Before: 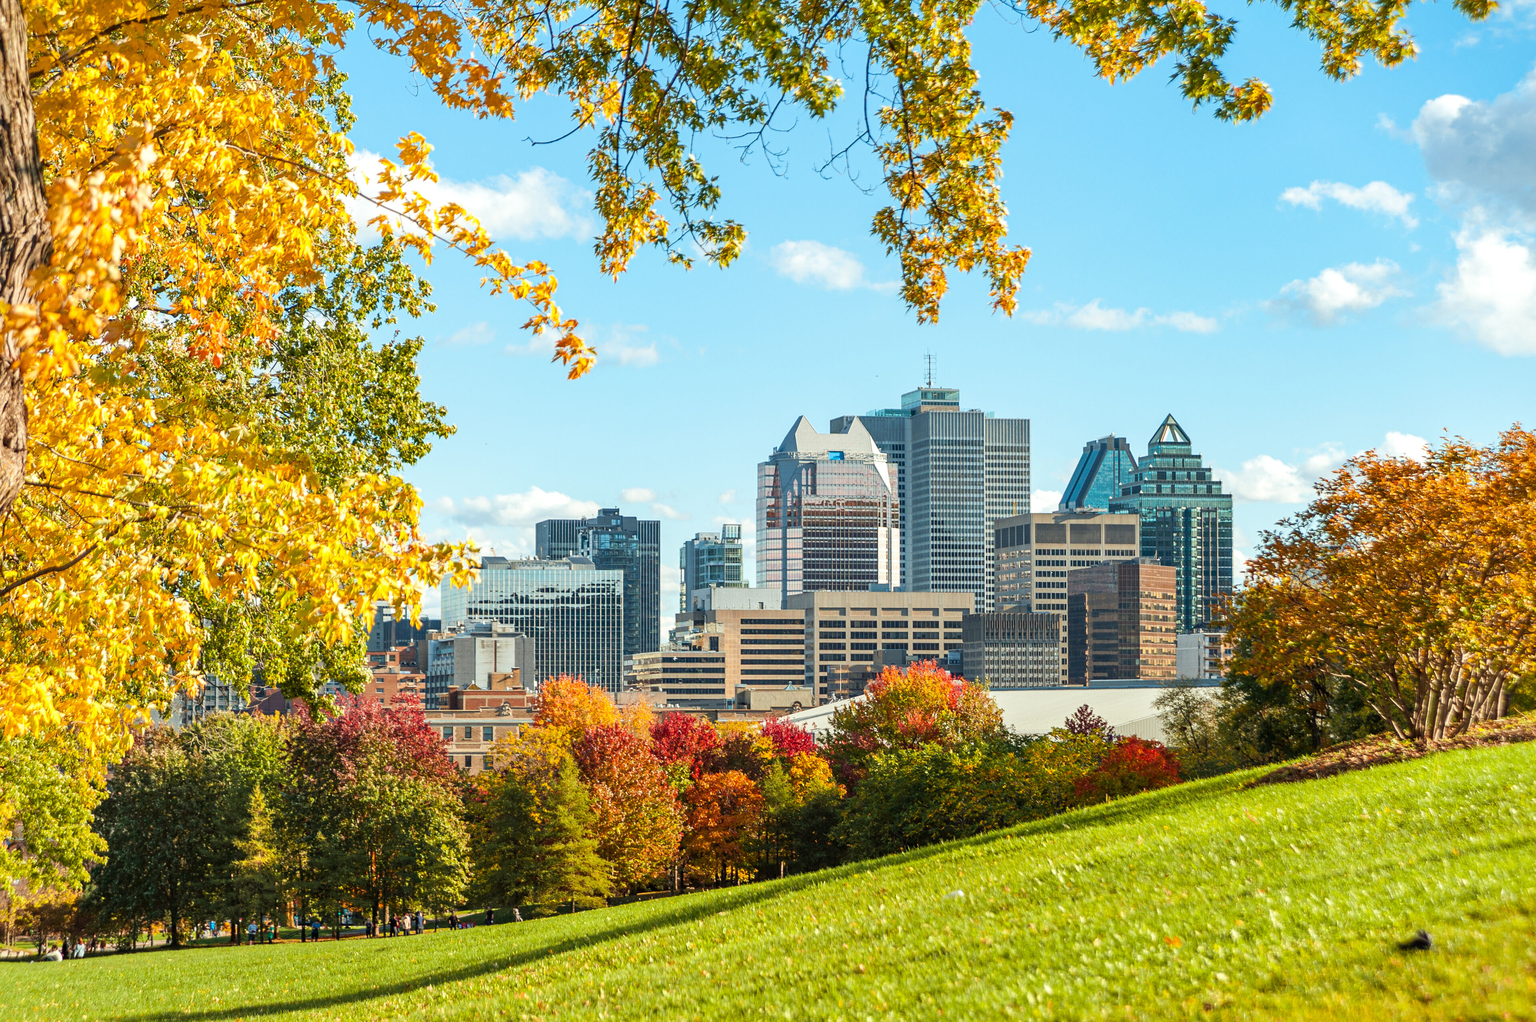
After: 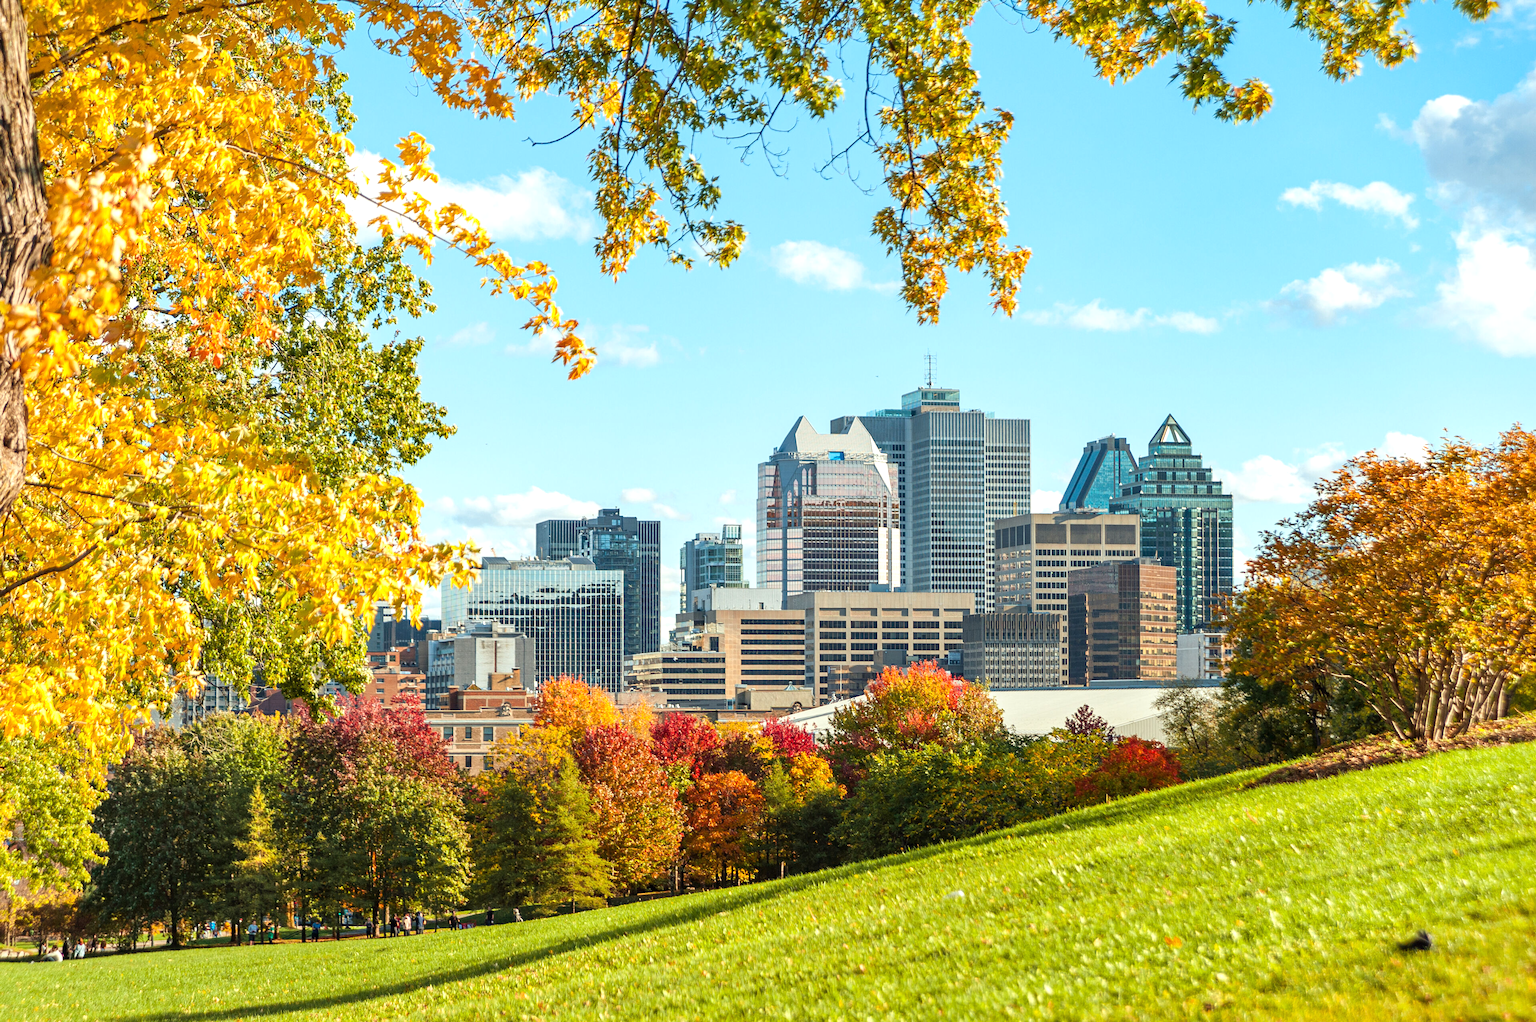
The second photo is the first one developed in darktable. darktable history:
exposure: exposure 0.201 EV, compensate highlight preservation false
